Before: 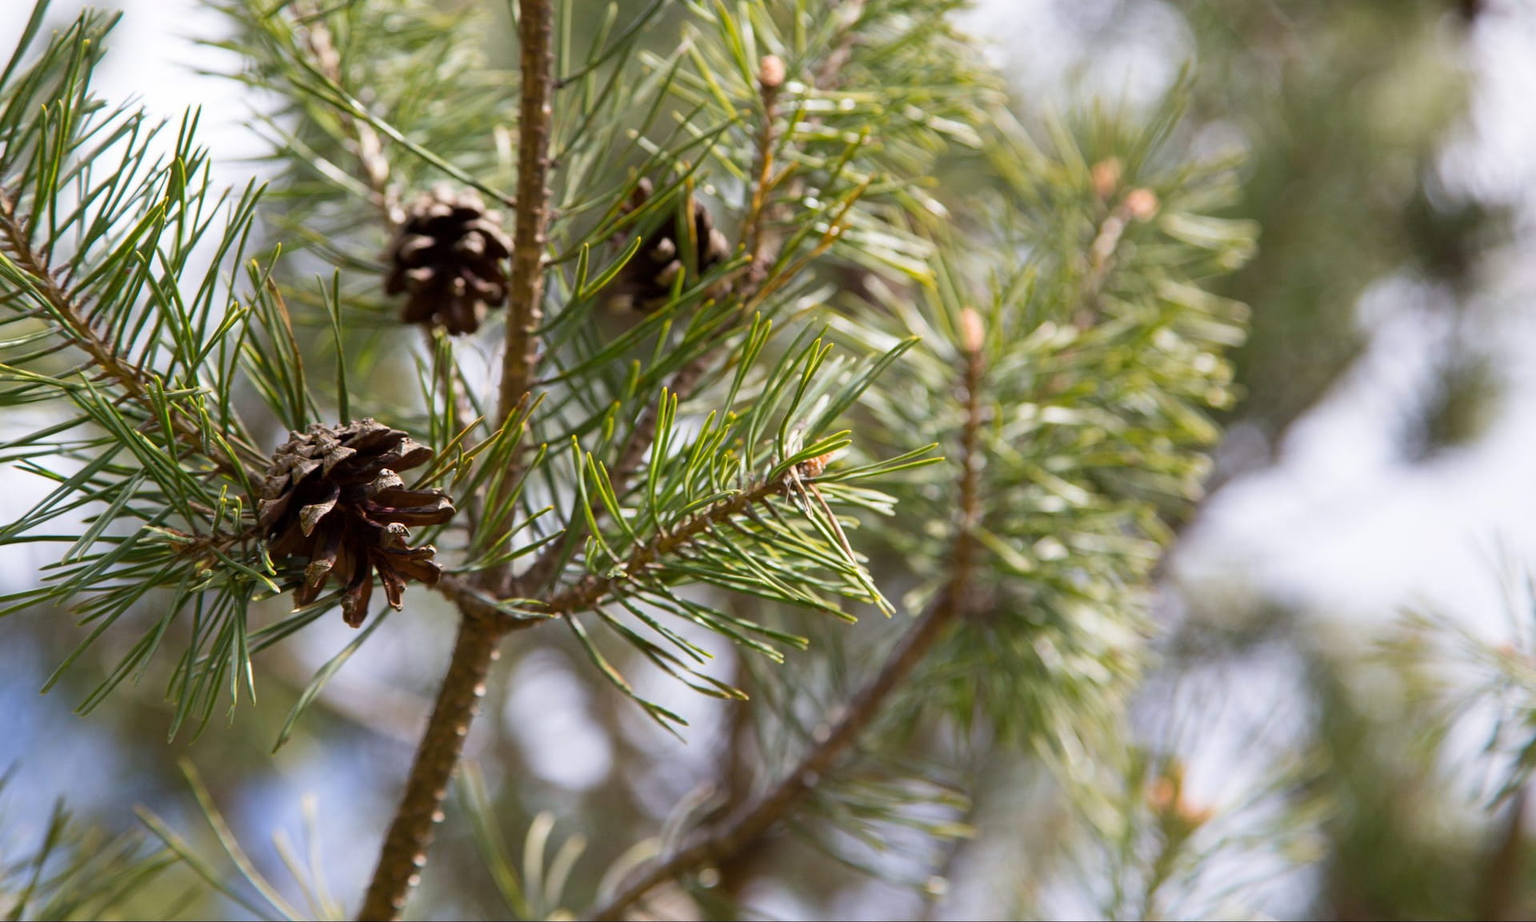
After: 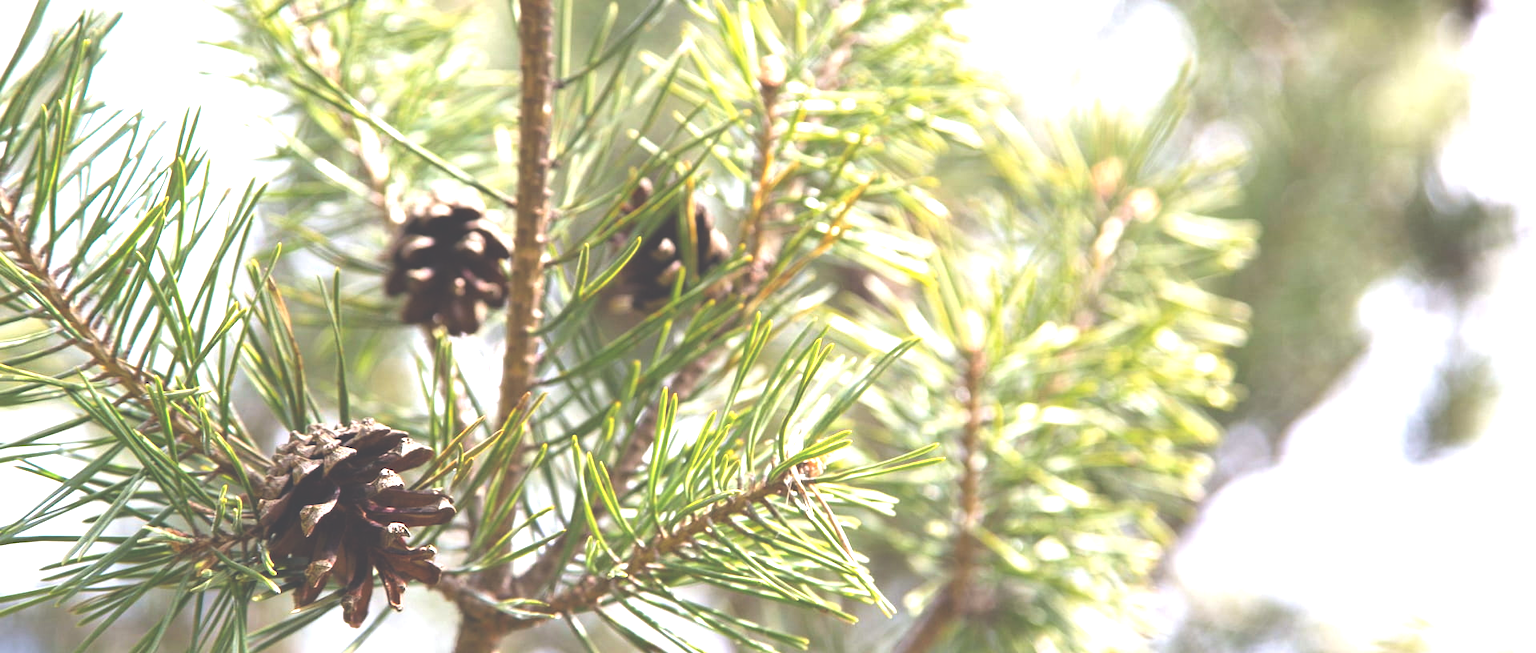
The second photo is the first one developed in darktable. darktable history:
color balance rgb: power › chroma 0.496%, power › hue 259.85°, linear chroma grading › global chroma 0.422%, perceptual saturation grading › global saturation 0.161%
crop: right 0%, bottom 29.123%
exposure: black level correction -0.024, exposure 1.398 EV, compensate highlight preservation false
